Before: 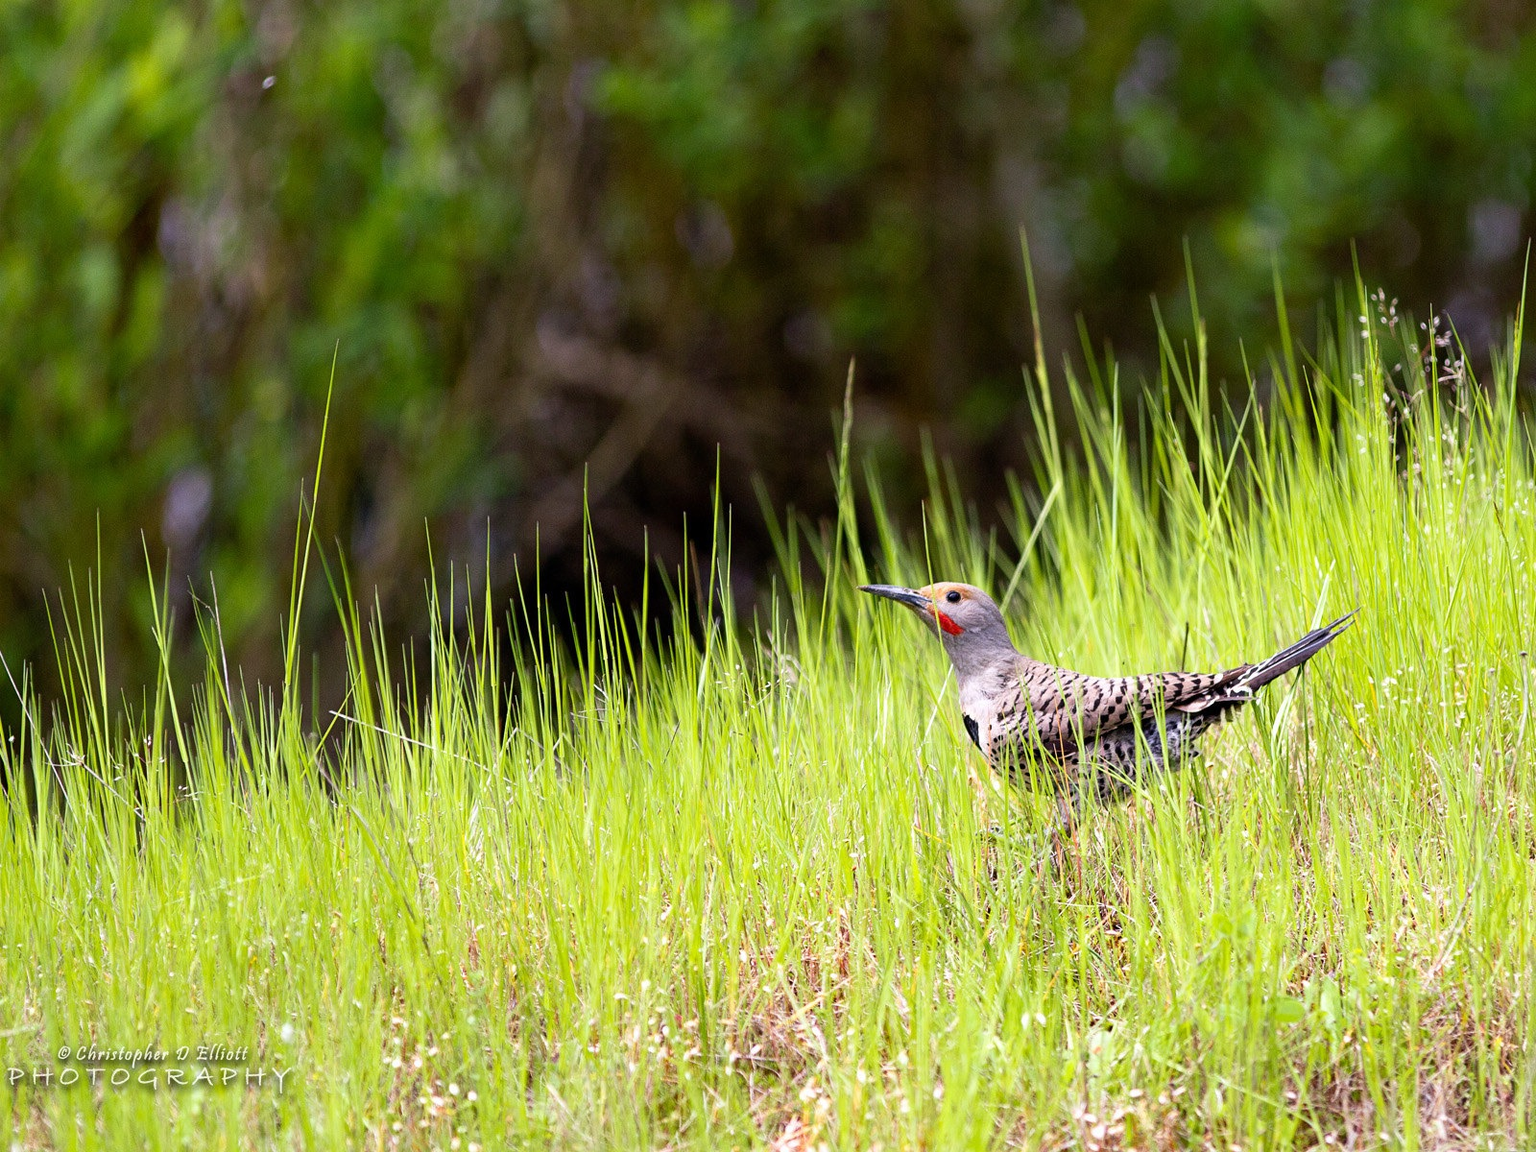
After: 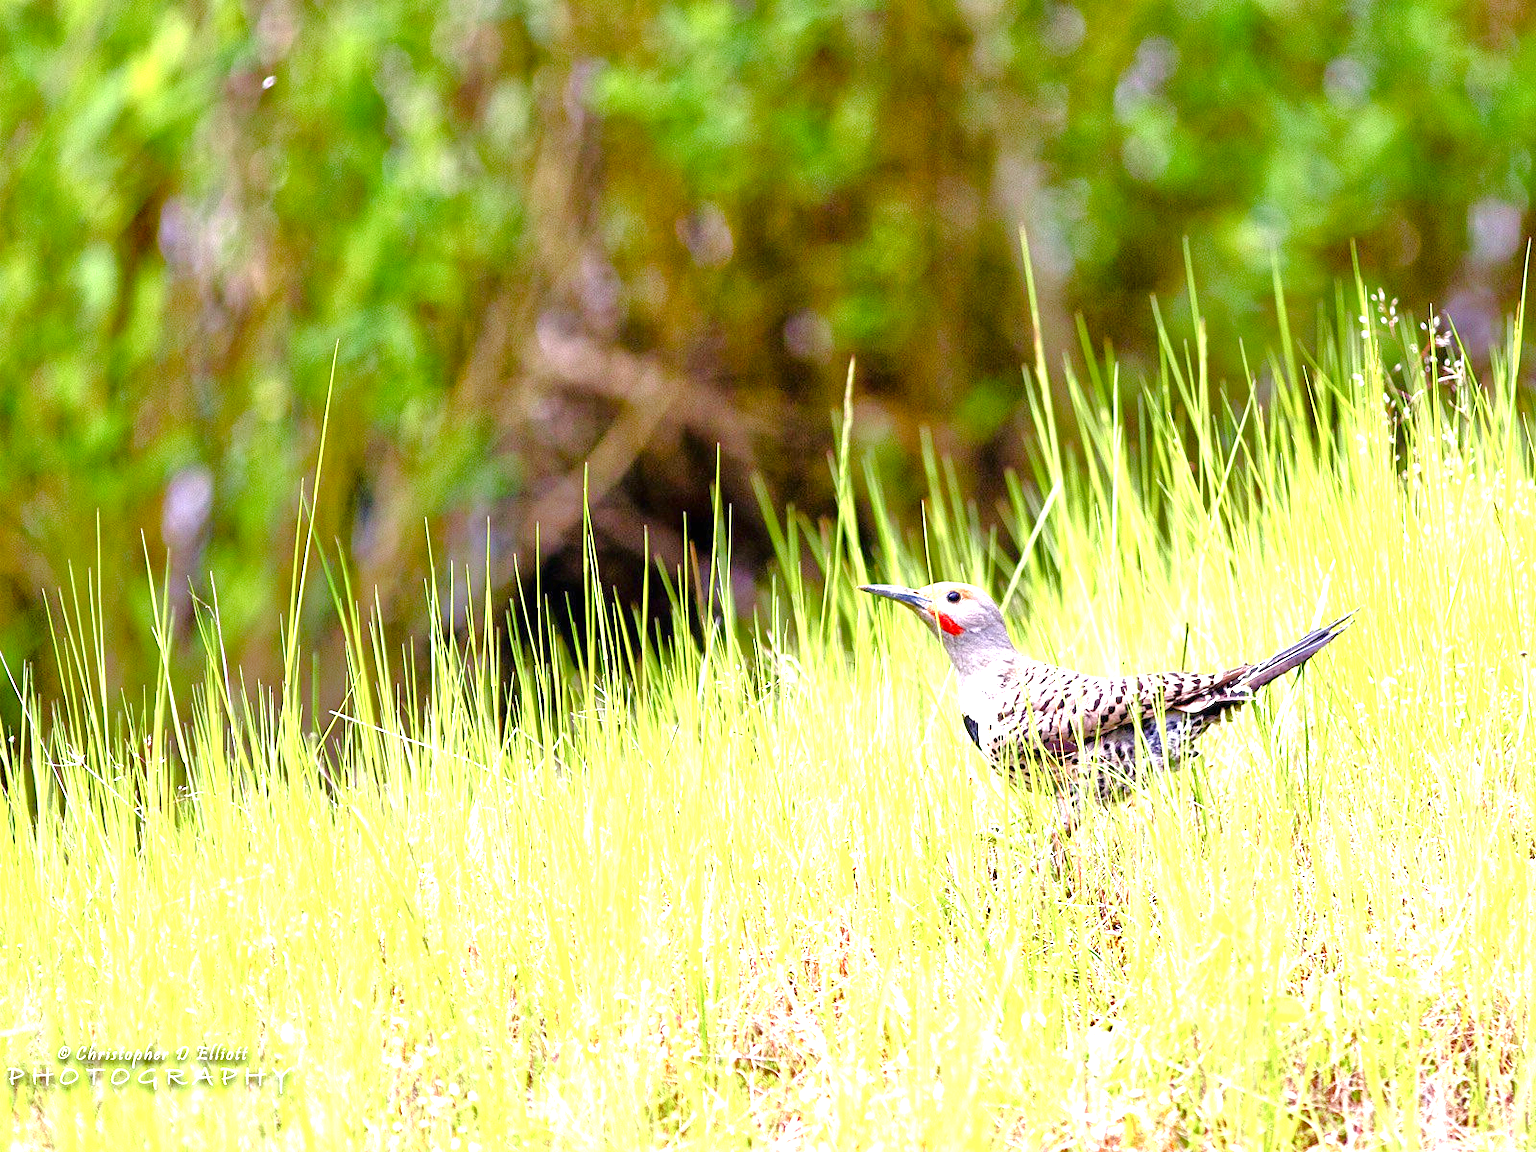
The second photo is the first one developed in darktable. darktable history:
exposure: black level correction 0, exposure 1.375 EV, compensate exposure bias true, compensate highlight preservation false
tone equalizer: -7 EV 0.16 EV, -6 EV 0.599 EV, -5 EV 1.13 EV, -4 EV 1.32 EV, -3 EV 1.12 EV, -2 EV 0.6 EV, -1 EV 0.167 EV, mask exposure compensation -0.503 EV
color balance rgb: power › hue 210.69°, perceptual saturation grading › global saturation 0.787%, perceptual saturation grading › highlights -18.08%, perceptual saturation grading › mid-tones 32.853%, perceptual saturation grading › shadows 50.495%, global vibrance 20%
